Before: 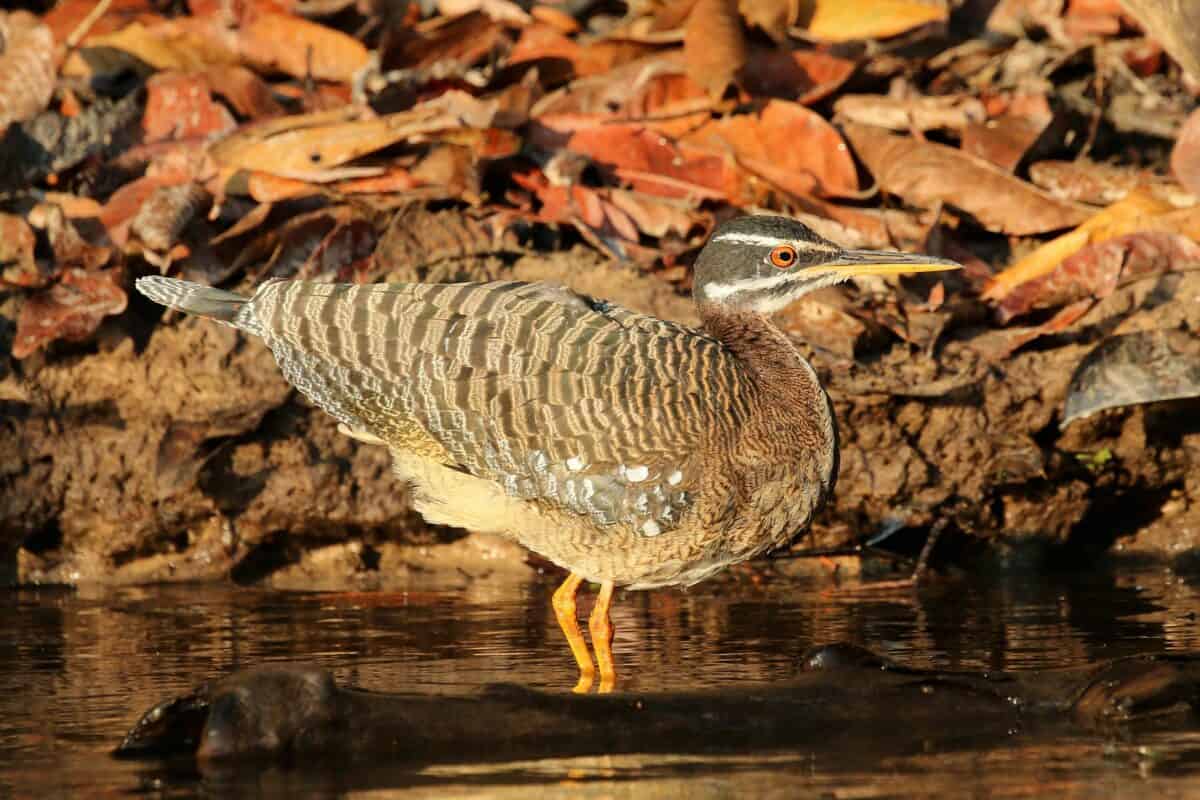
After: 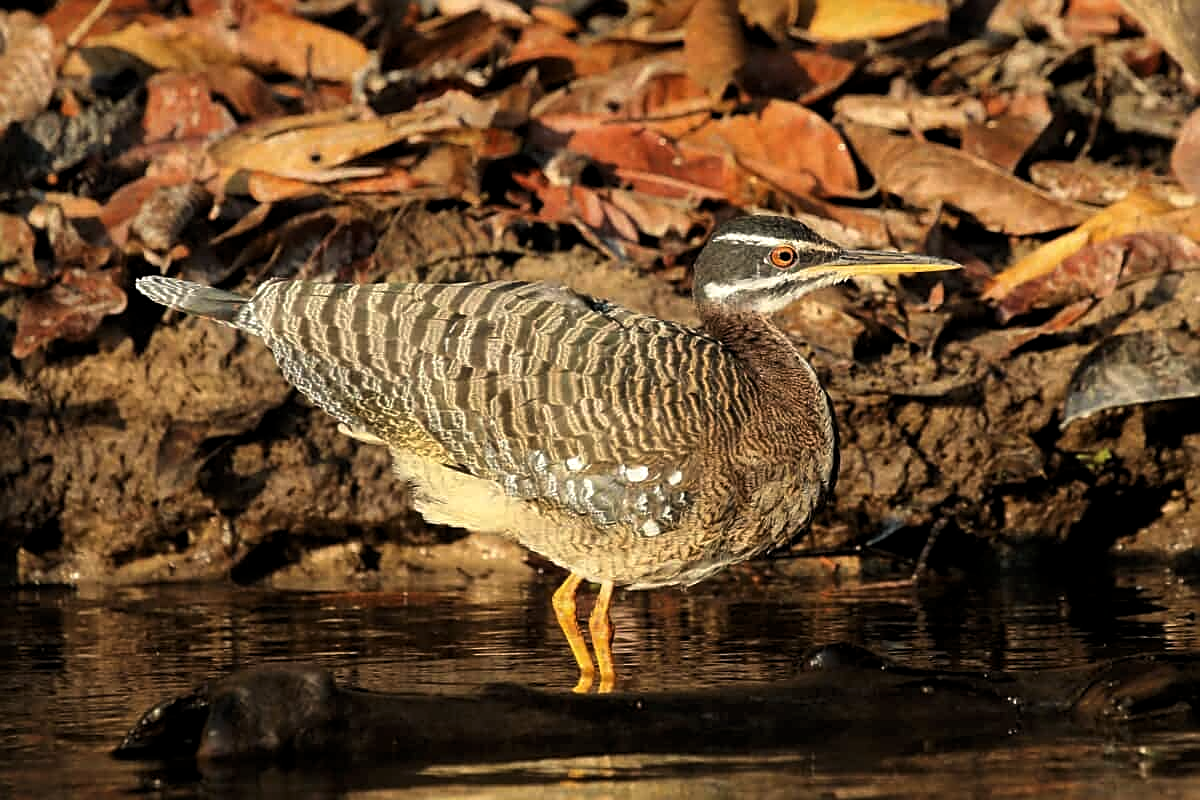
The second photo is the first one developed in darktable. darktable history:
levels: levels [0.029, 0.545, 0.971]
sharpen: on, module defaults
